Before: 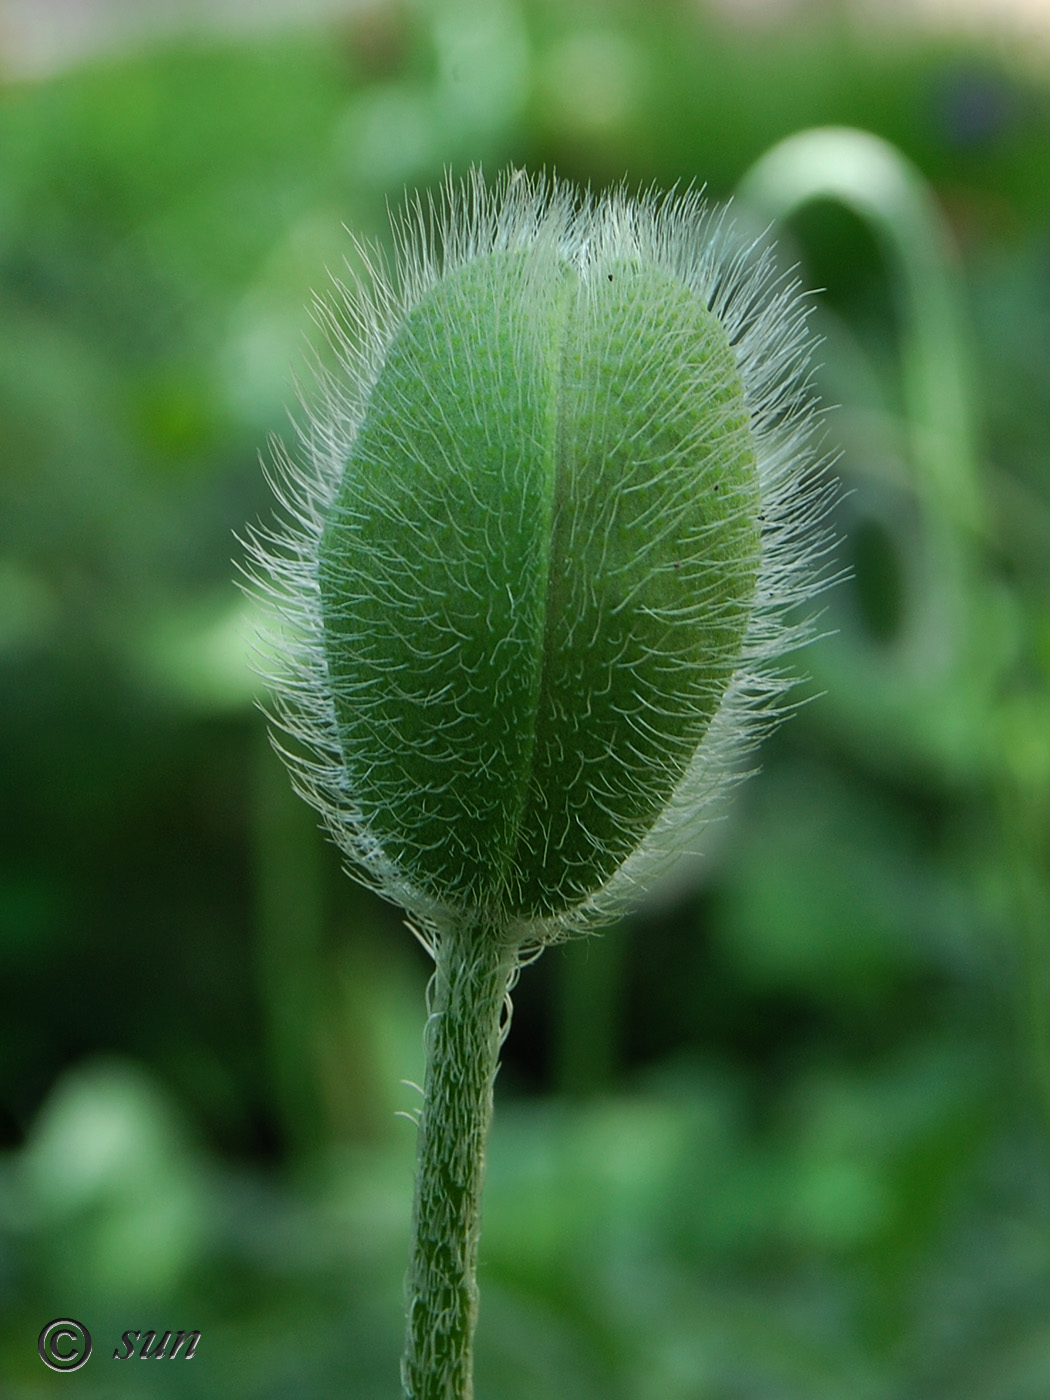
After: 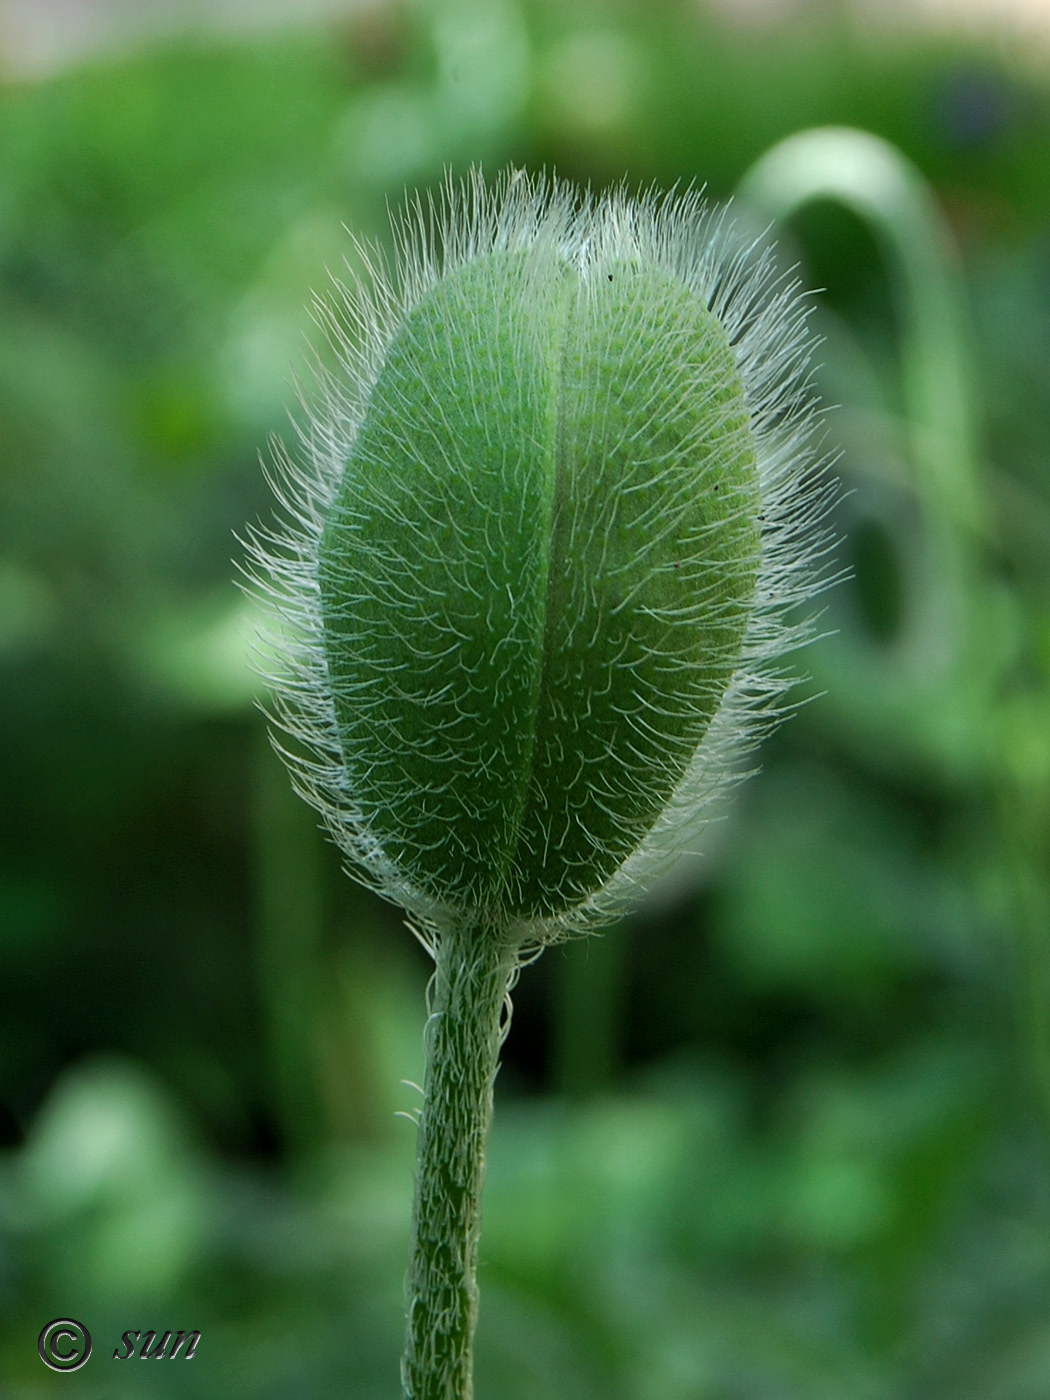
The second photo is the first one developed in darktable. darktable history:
local contrast: highlights 101%, shadows 103%, detail 119%, midtone range 0.2
